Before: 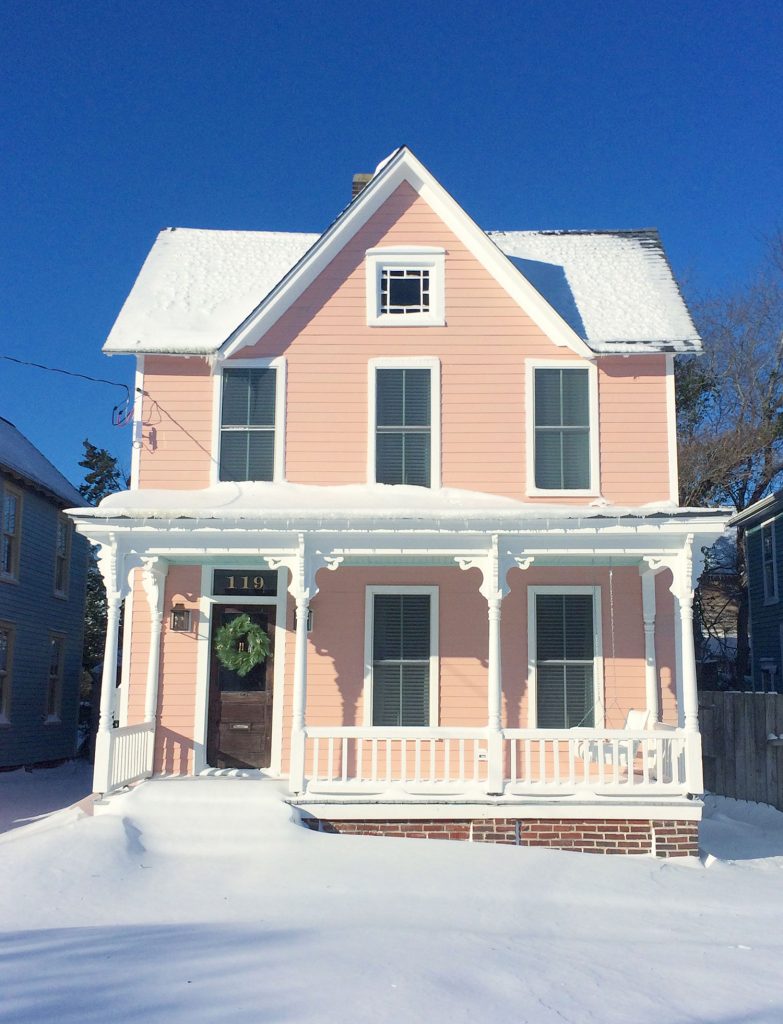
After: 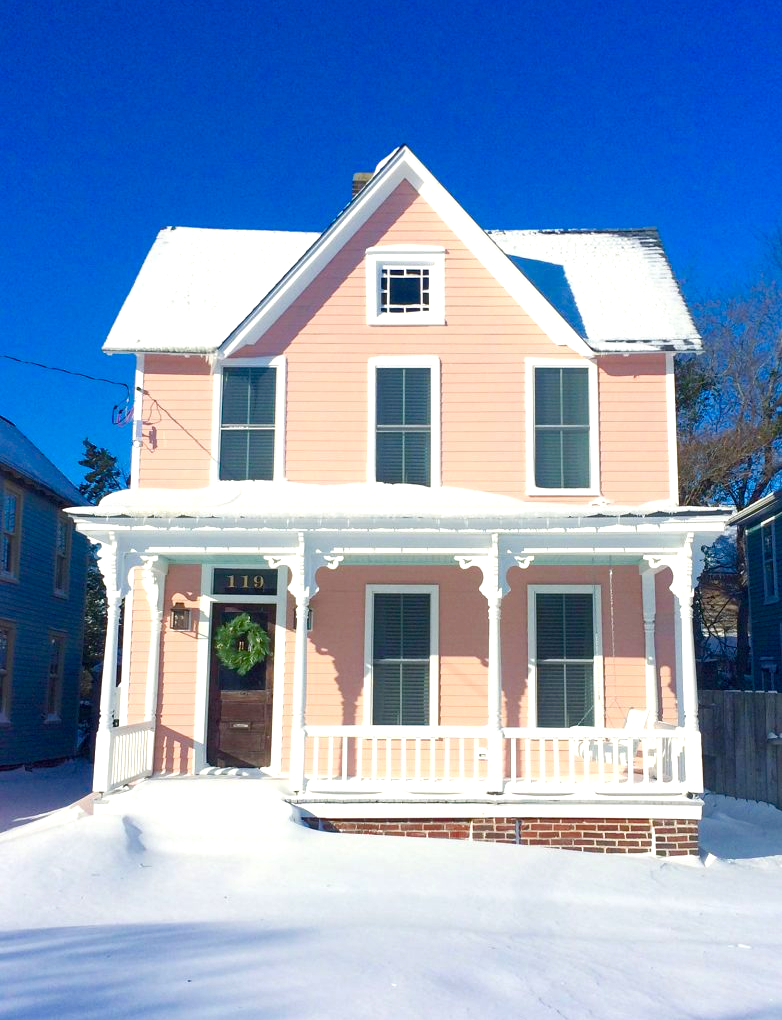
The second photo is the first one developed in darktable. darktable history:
crop: top 0.121%, bottom 0.189%
color balance rgb: linear chroma grading › global chroma 20.644%, perceptual saturation grading › global saturation 20%, perceptual saturation grading › highlights -50.234%, perceptual saturation grading › shadows 31.085%, perceptual brilliance grading › global brilliance 2.41%, perceptual brilliance grading › highlights 7.792%, perceptual brilliance grading › shadows -4.198%, global vibrance 20%
